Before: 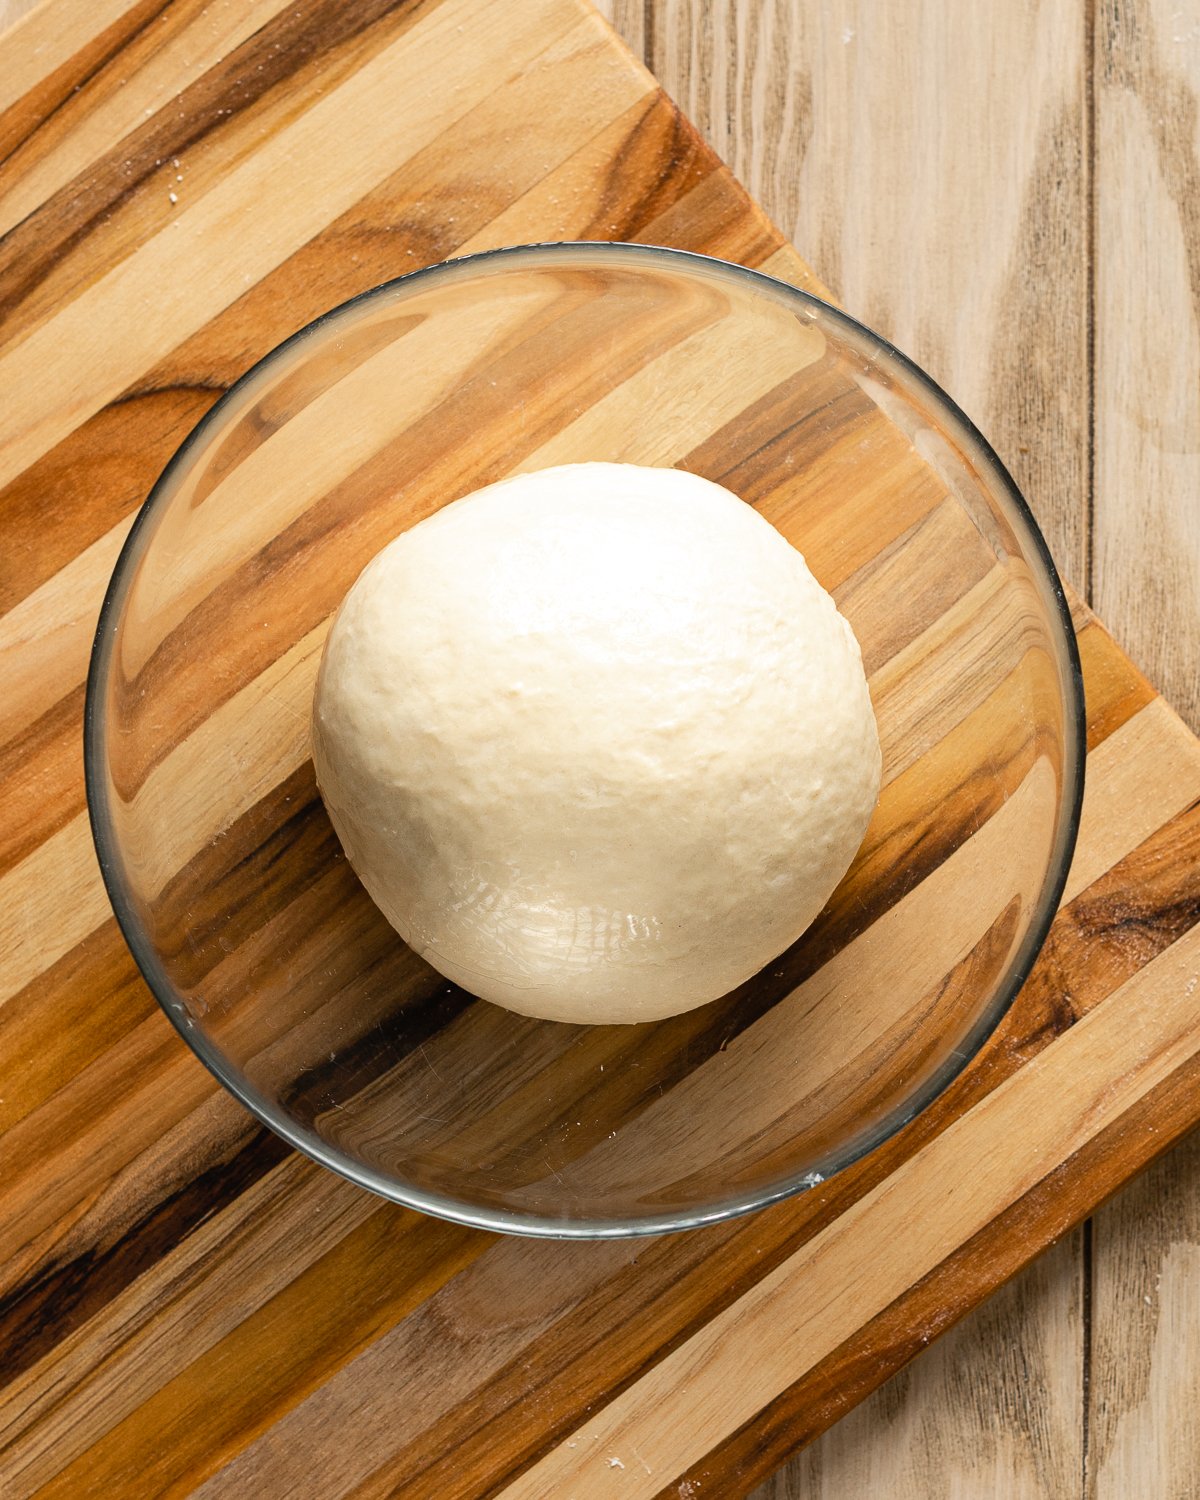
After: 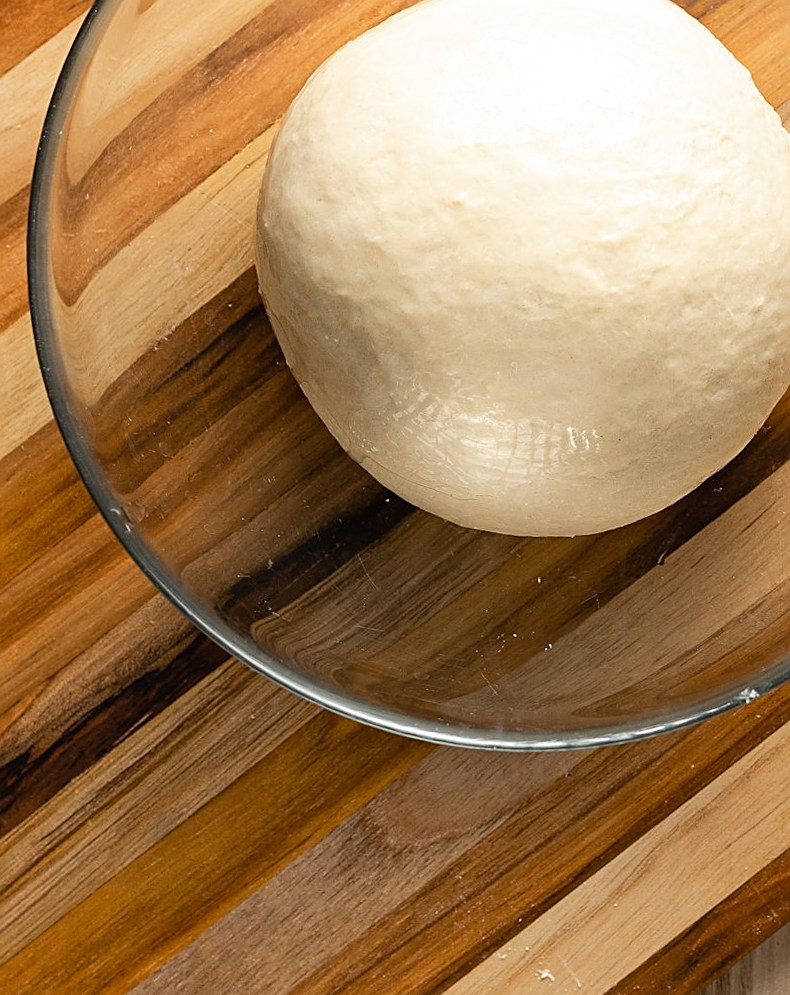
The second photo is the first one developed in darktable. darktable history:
crop and rotate: angle -1.02°, left 3.802%, top 32.185%, right 28.855%
sharpen: on, module defaults
